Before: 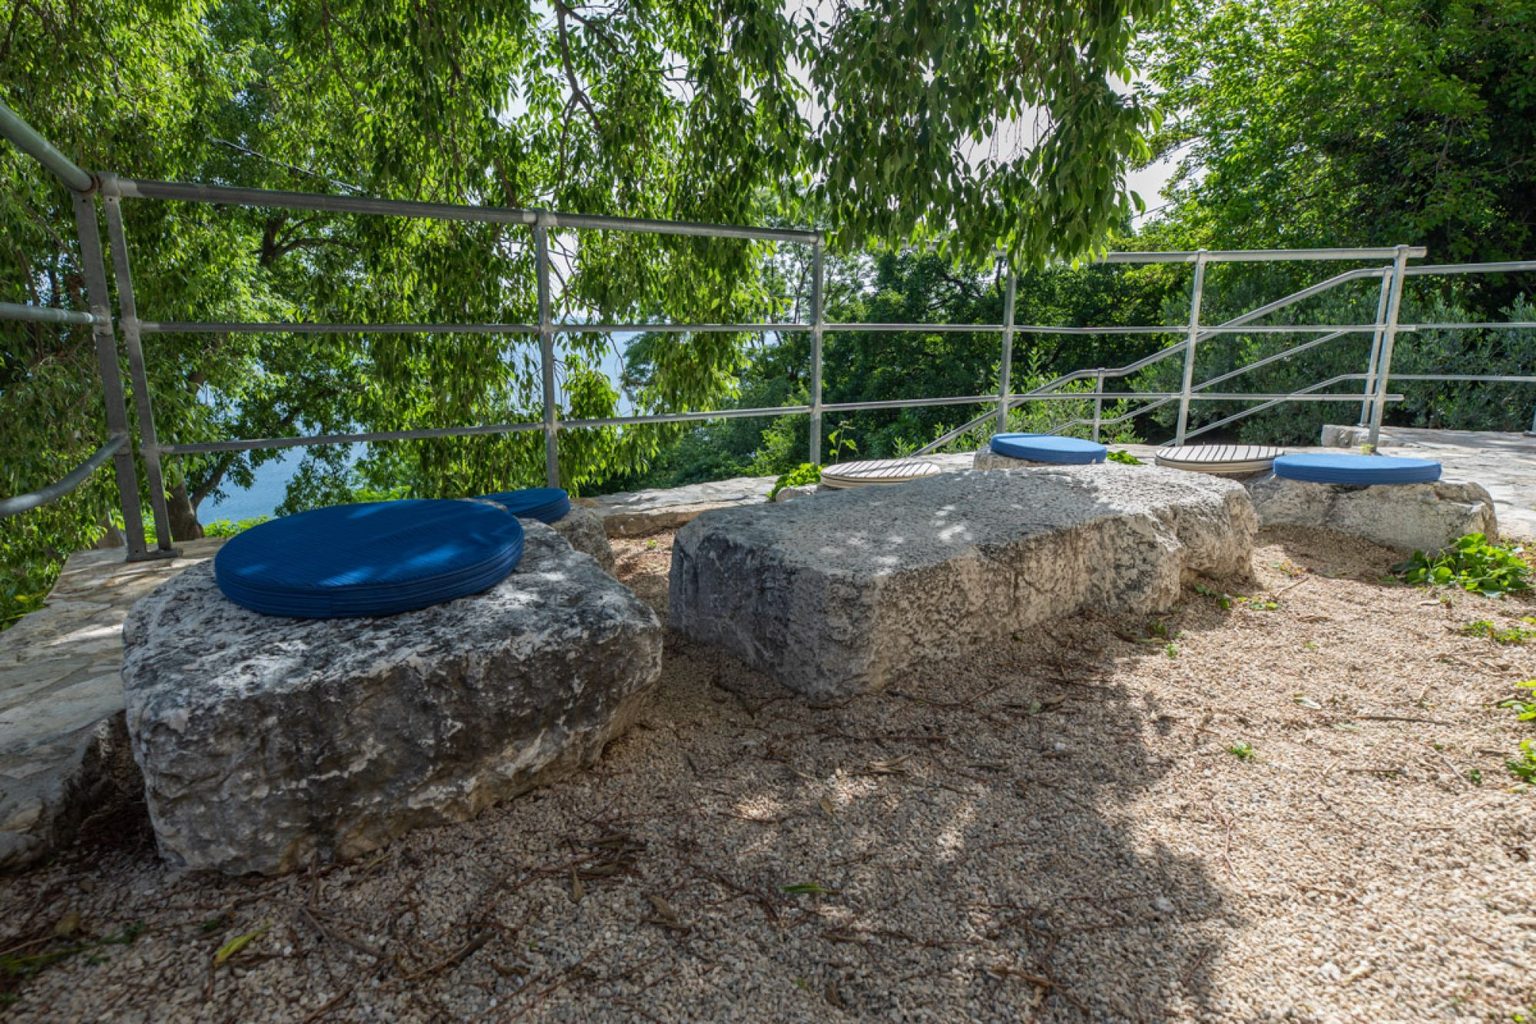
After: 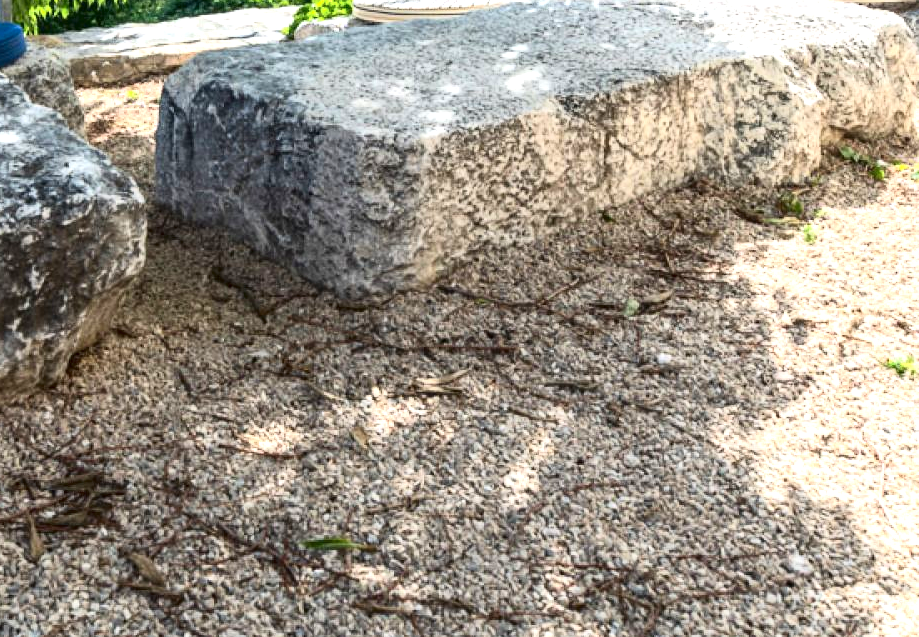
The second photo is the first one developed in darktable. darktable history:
tone curve: curves: ch0 [(0, 0) (0.137, 0.063) (0.255, 0.176) (0.502, 0.502) (0.749, 0.839) (1, 1)], color space Lab, independent channels, preserve colors none
crop: left 35.811%, top 46.045%, right 18.199%, bottom 6.139%
base curve: preserve colors none
exposure: black level correction 0, exposure 1.2 EV, compensate highlight preservation false
